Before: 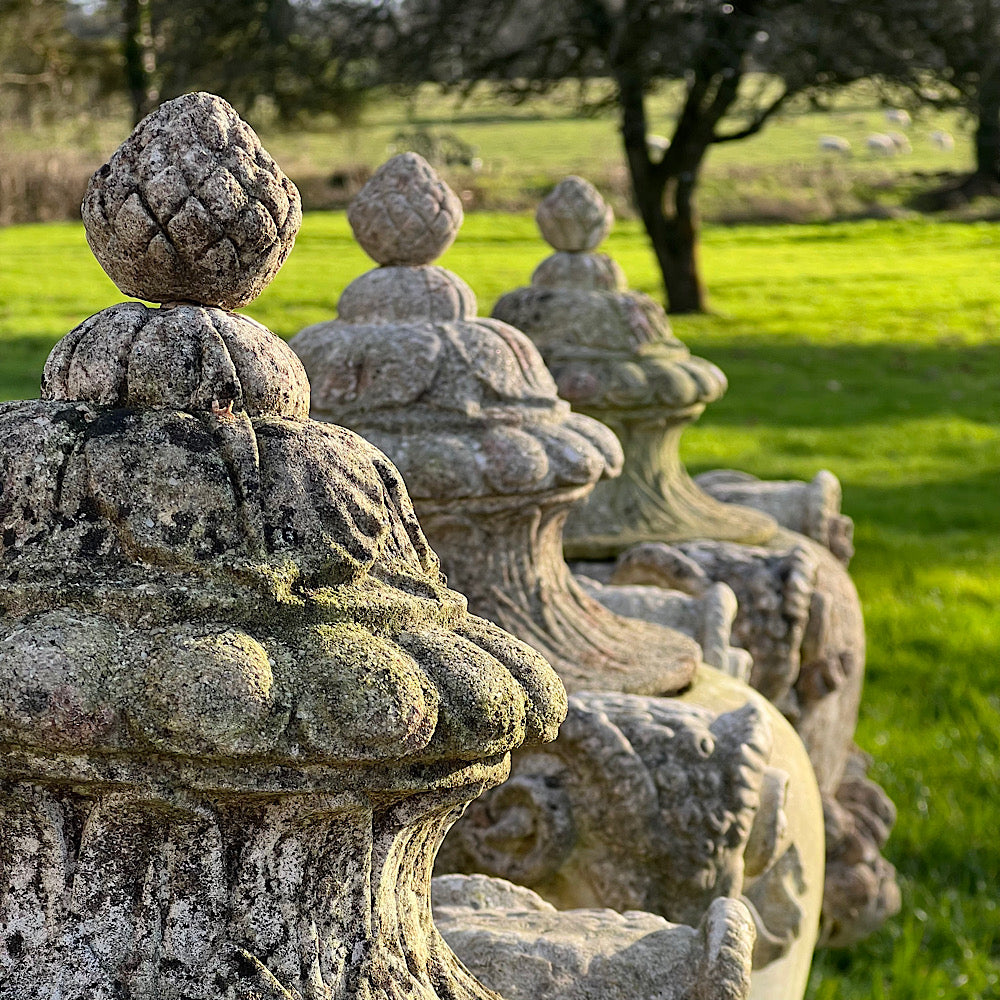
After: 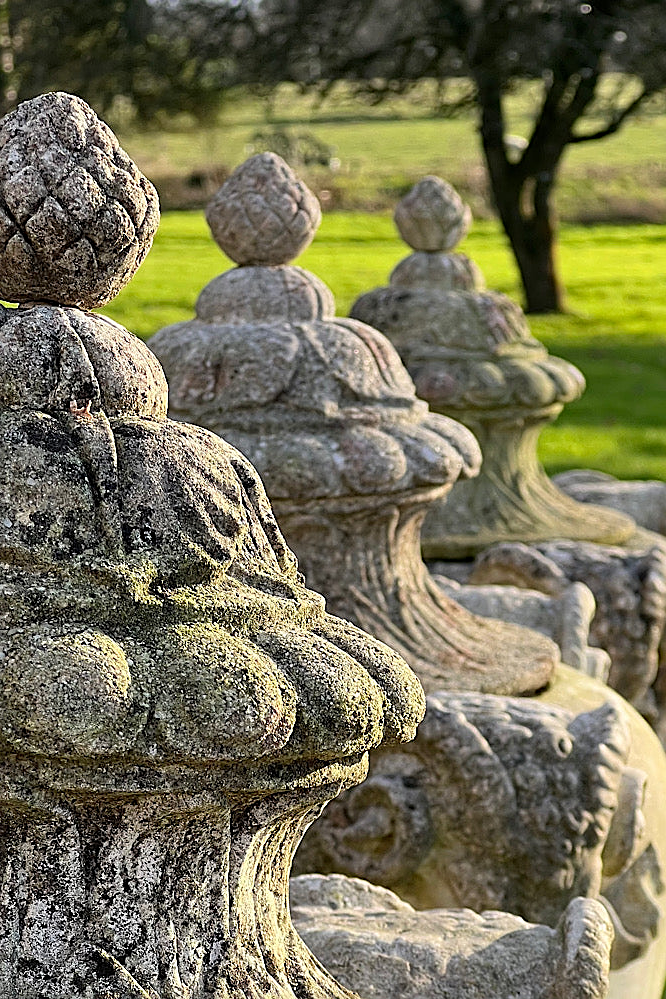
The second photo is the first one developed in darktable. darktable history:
crop and rotate: left 14.292%, right 19.041%
sharpen: on, module defaults
